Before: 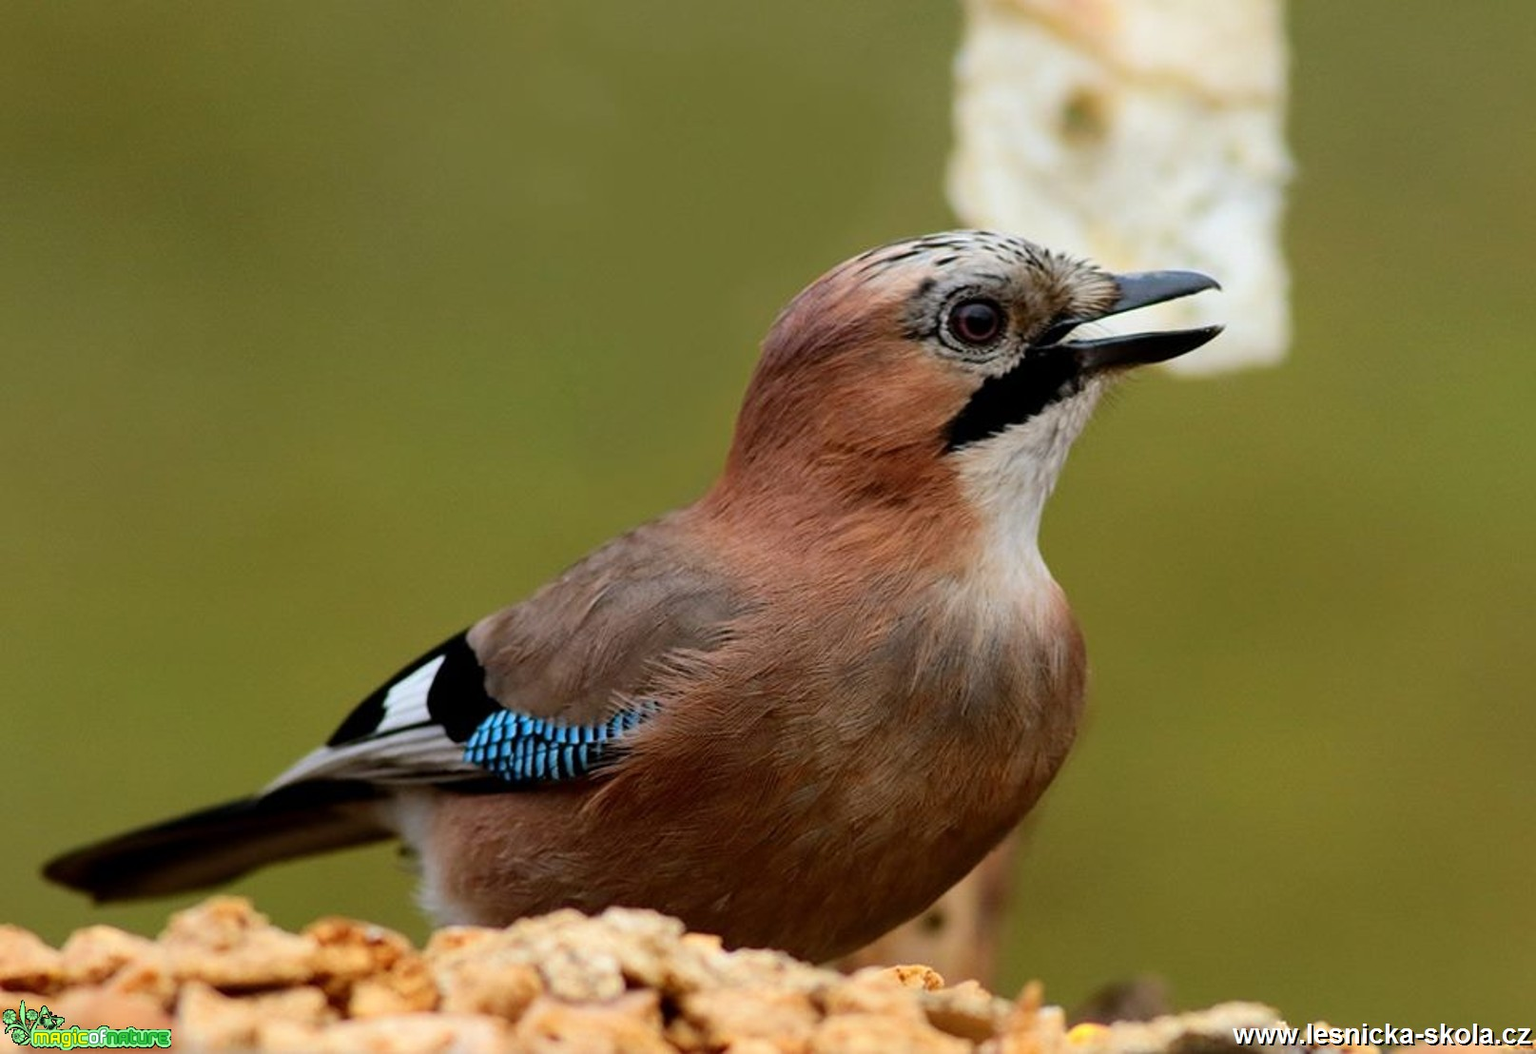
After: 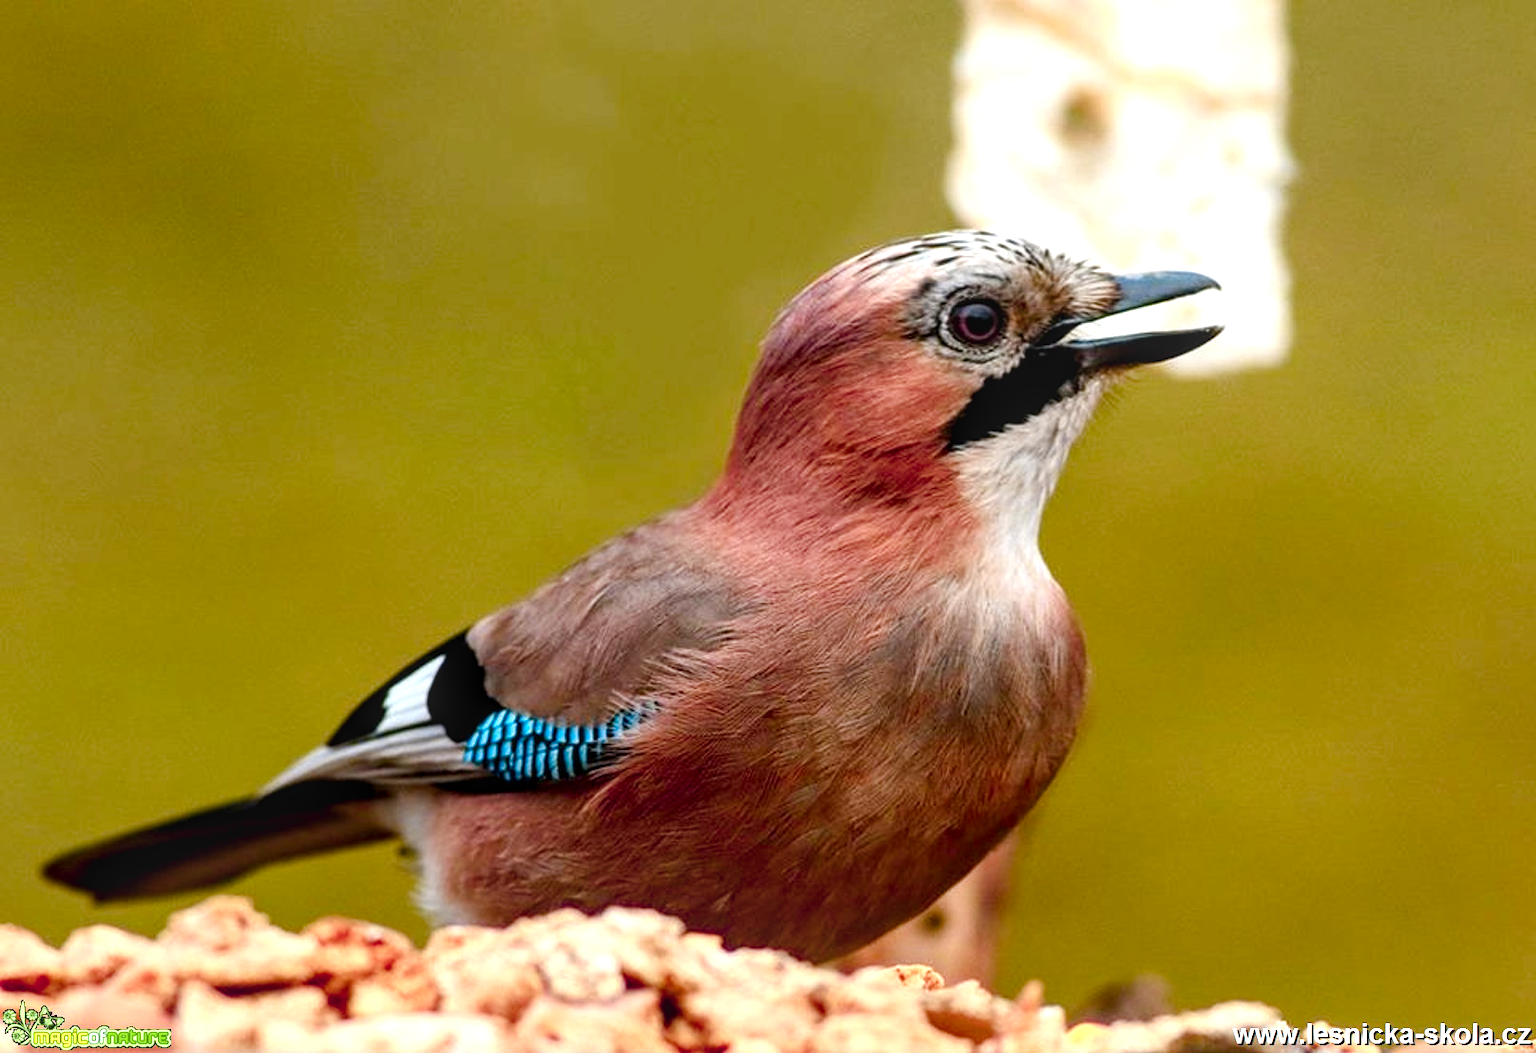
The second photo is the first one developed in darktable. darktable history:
local contrast: on, module defaults
exposure: black level correction 0.001, exposure 0.675 EV, compensate exposure bias true, compensate highlight preservation false
color balance rgb: shadows lift › hue 87.53°, global offset › luminance 0.248%, perceptual saturation grading › global saturation 0.963%, perceptual saturation grading › highlights -16.85%, perceptual saturation grading › mid-tones 33.757%, perceptual saturation grading › shadows 50.472%, hue shift -11.95°
